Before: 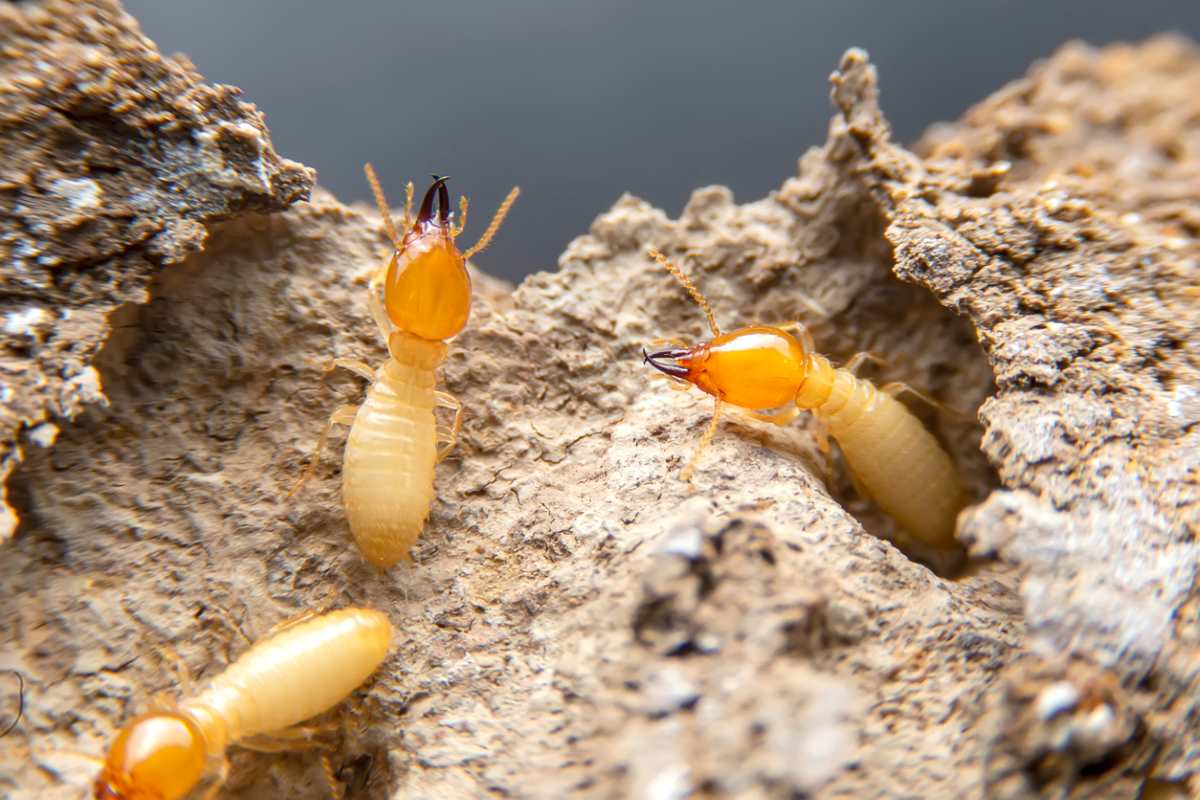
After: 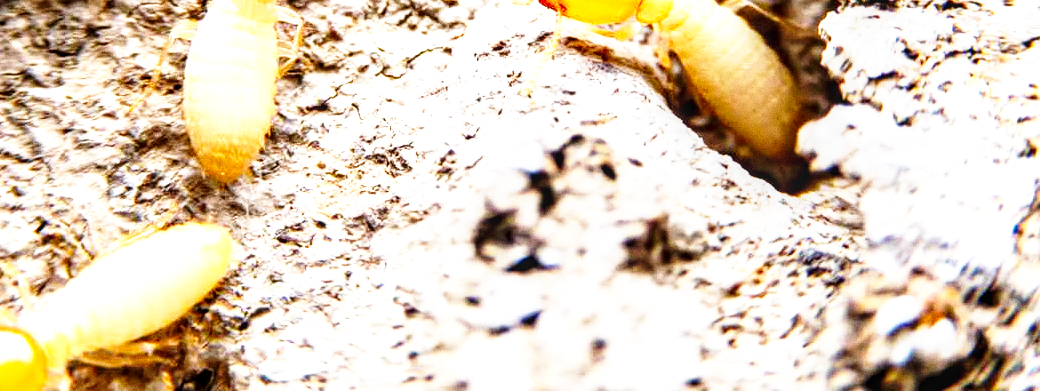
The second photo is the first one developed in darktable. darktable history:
white balance: red 0.984, blue 1.059
grain: coarseness 0.09 ISO
crop and rotate: left 13.306%, top 48.129%, bottom 2.928%
exposure: exposure 0.4 EV, compensate highlight preservation false
contrast brightness saturation: saturation -0.05
local contrast: detail 130%
contrast equalizer: octaves 7, y [[0.627 ×6], [0.563 ×6], [0 ×6], [0 ×6], [0 ×6]]
base curve: curves: ch0 [(0, 0) (0.026, 0.03) (0.109, 0.232) (0.351, 0.748) (0.669, 0.968) (1, 1)], preserve colors none
